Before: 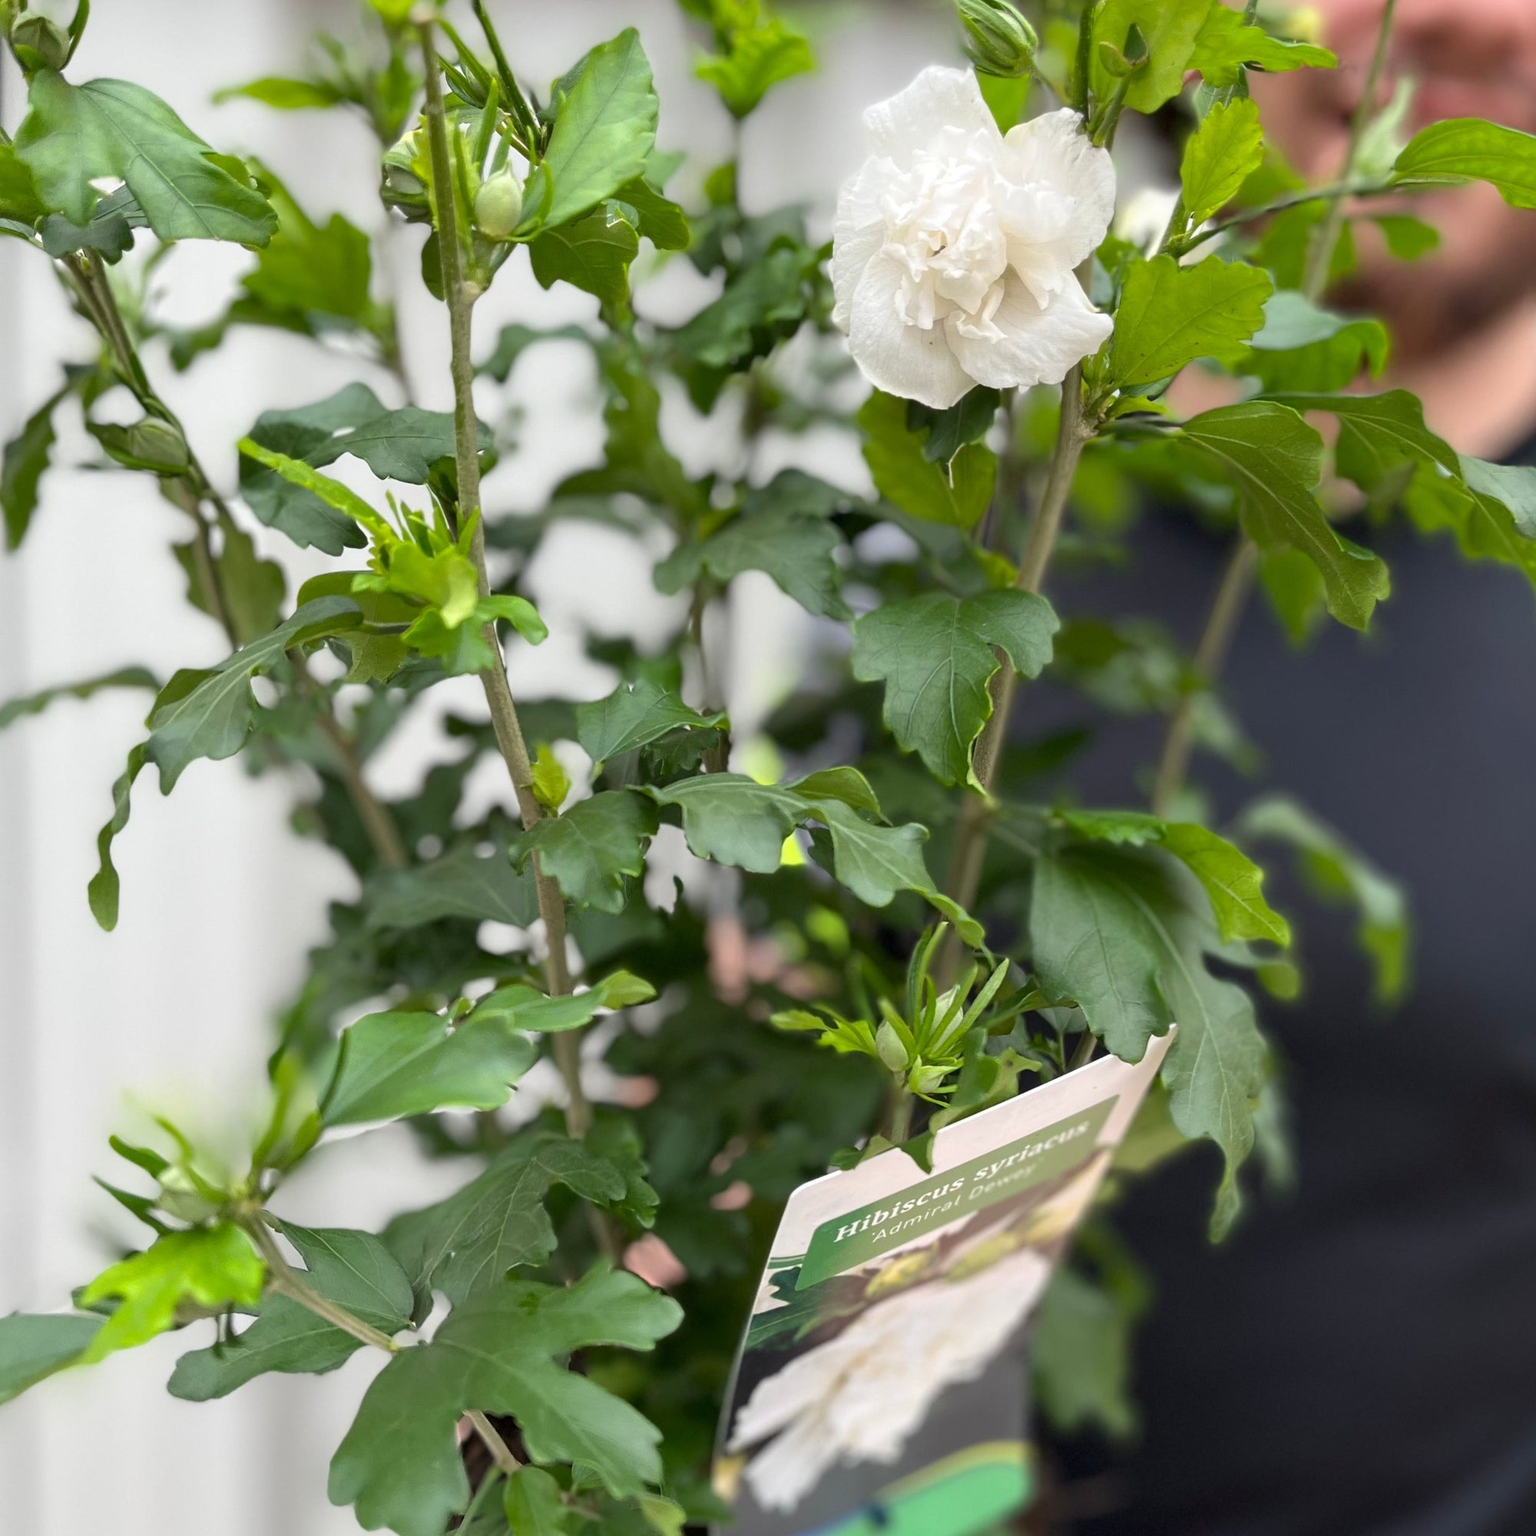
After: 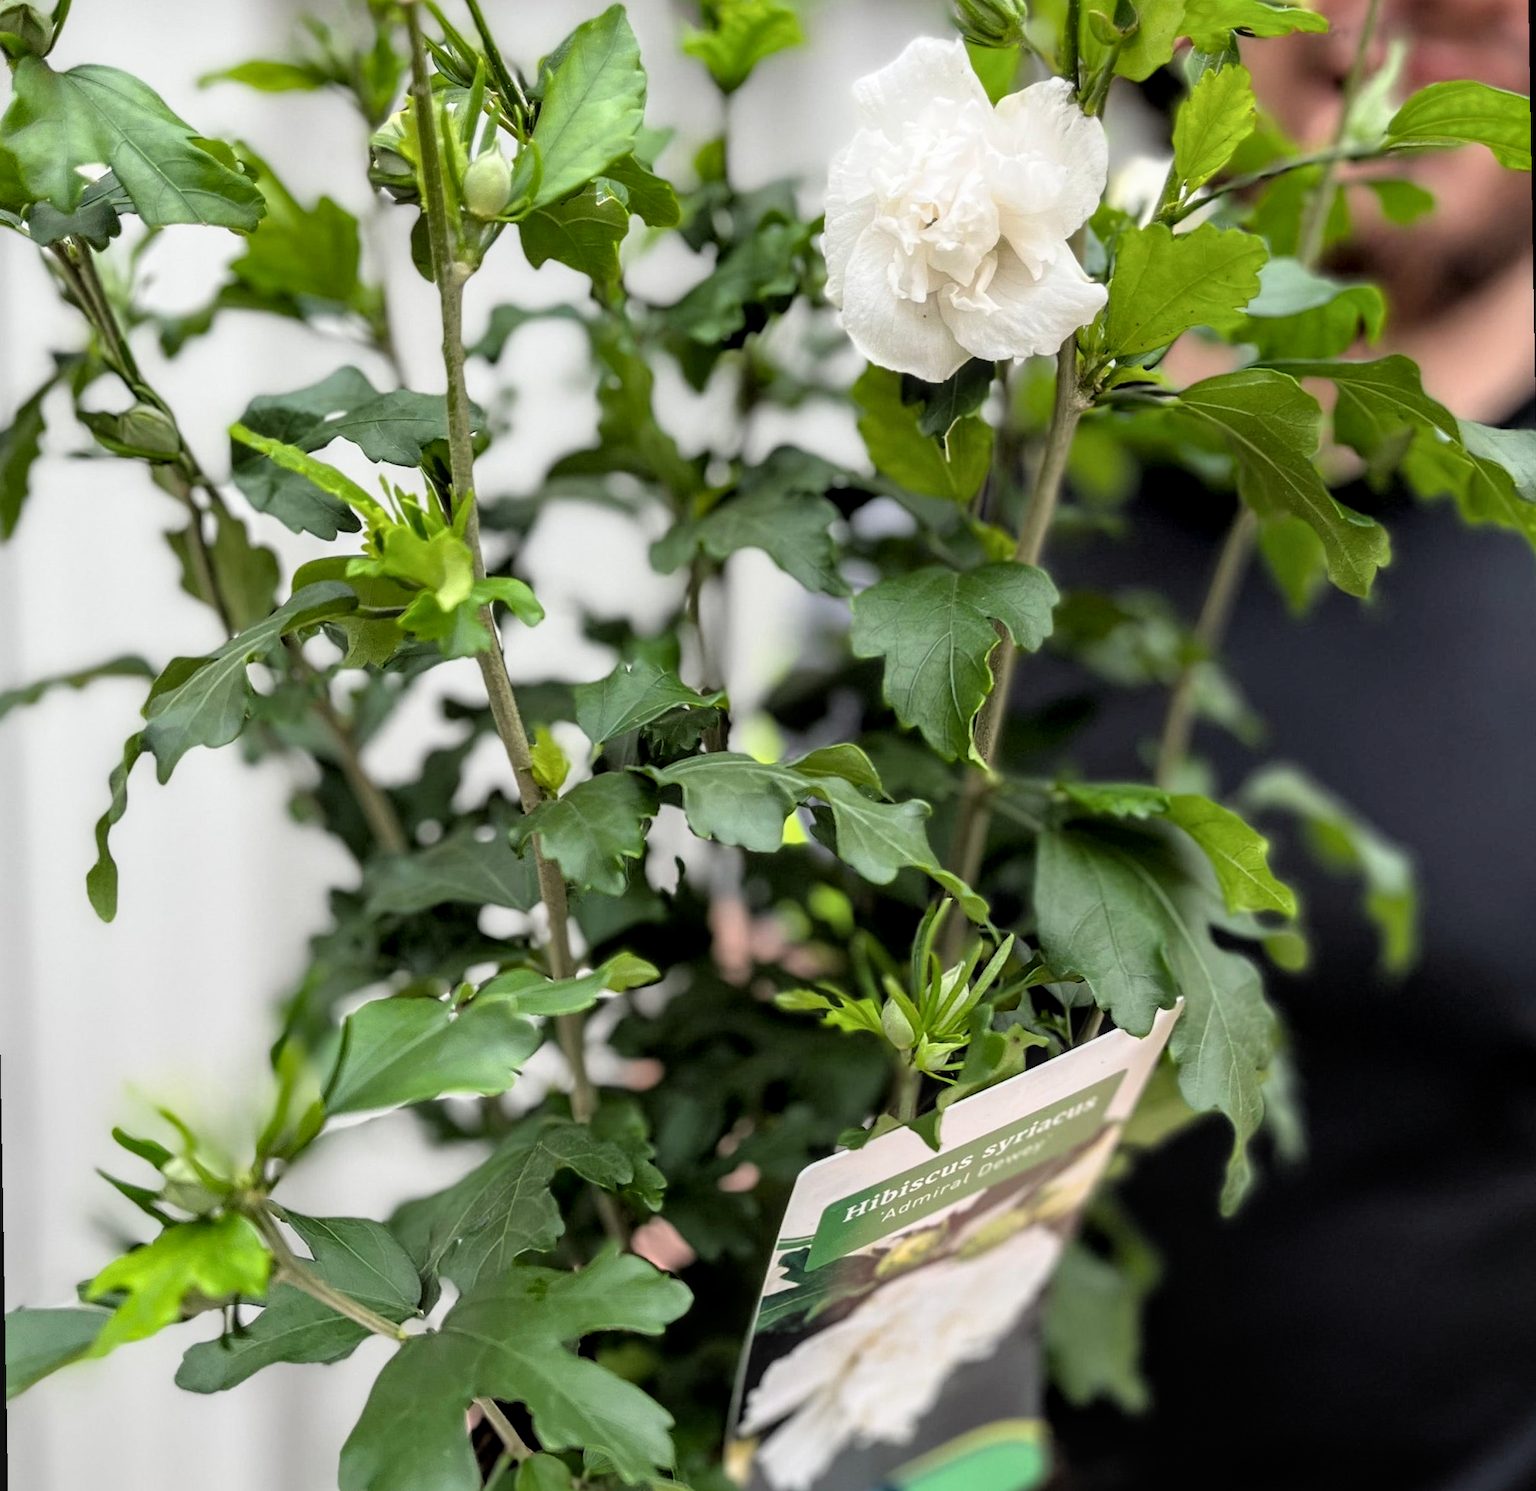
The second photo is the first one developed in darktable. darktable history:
rotate and perspective: rotation -1°, crop left 0.011, crop right 0.989, crop top 0.025, crop bottom 0.975
local contrast: on, module defaults
filmic rgb: black relative exposure -4.93 EV, white relative exposure 2.84 EV, hardness 3.72
